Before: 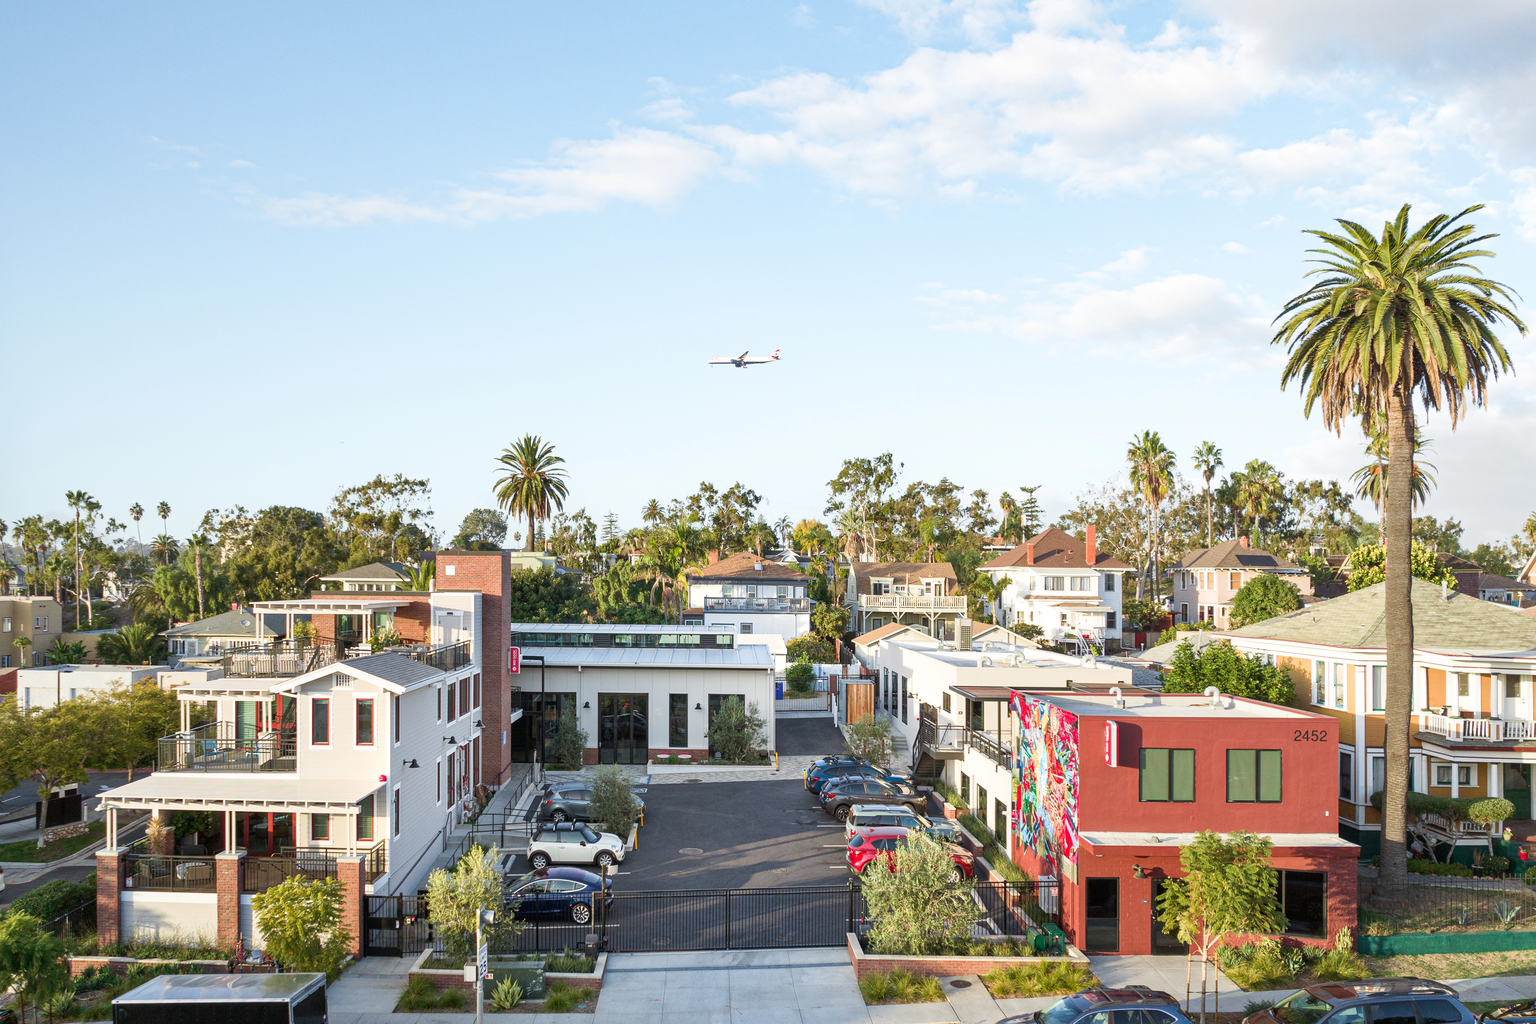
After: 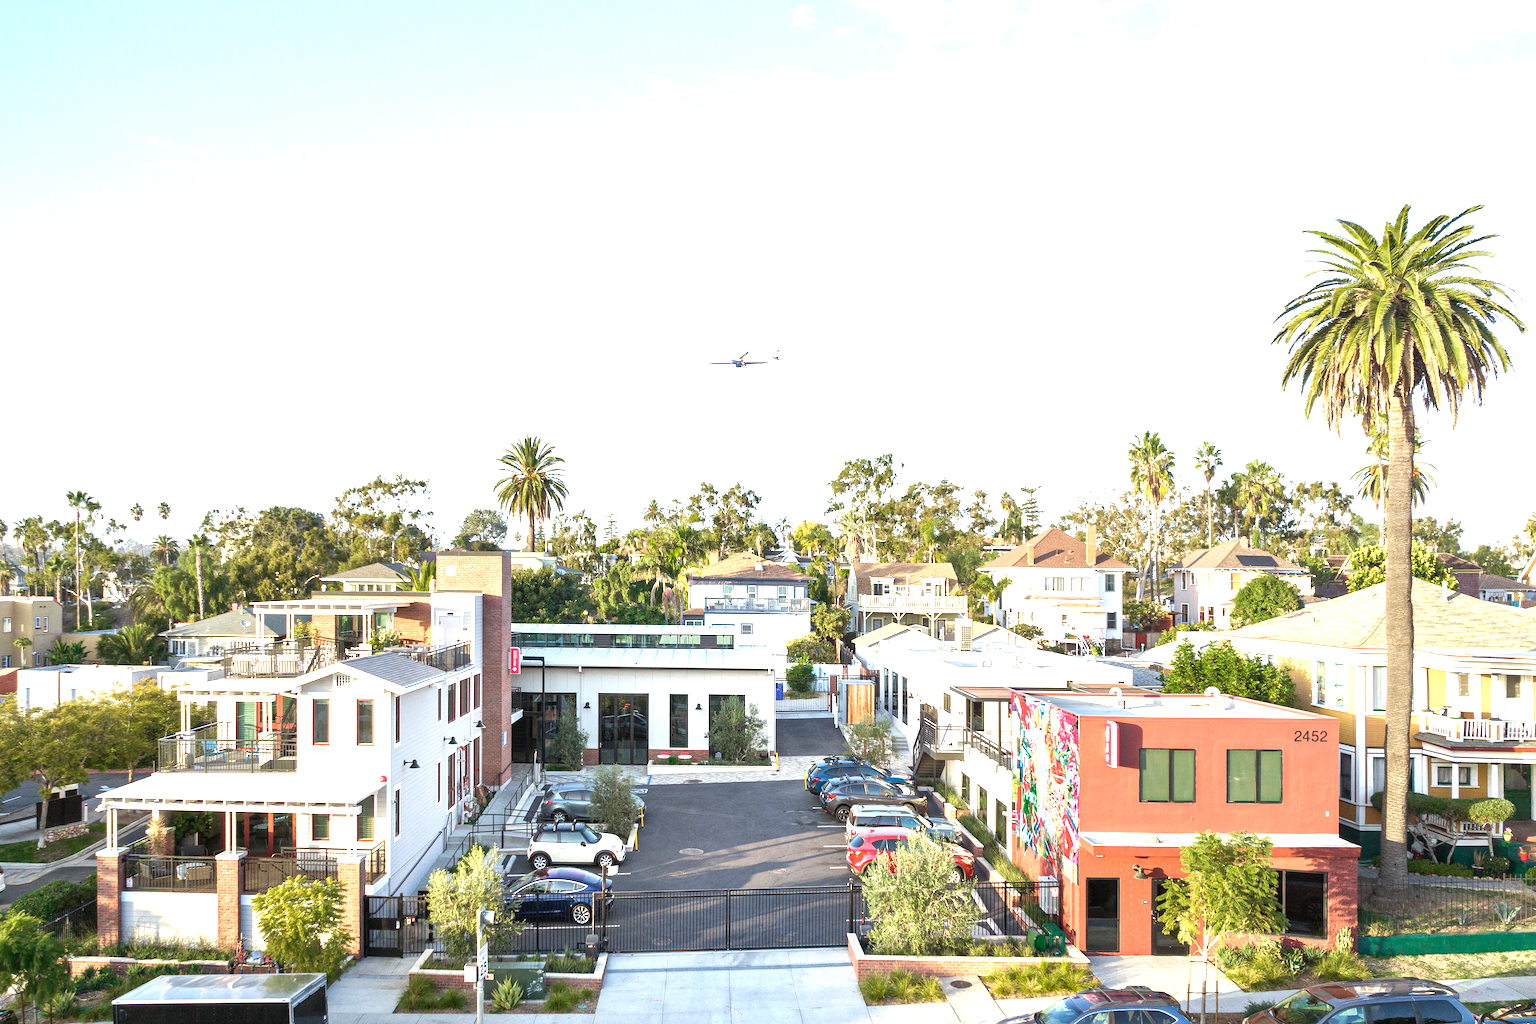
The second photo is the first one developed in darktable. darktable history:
color zones: curves: ch0 [(0, 0.558) (0.143, 0.548) (0.286, 0.447) (0.429, 0.259) (0.571, 0.5) (0.714, 0.5) (0.857, 0.593) (1, 0.558)]; ch1 [(0, 0.543) (0.01, 0.544) (0.12, 0.492) (0.248, 0.458) (0.5, 0.534) (0.748, 0.5) (0.99, 0.469) (1, 0.543)]; ch2 [(0, 0.507) (0.143, 0.522) (0.286, 0.505) (0.429, 0.5) (0.571, 0.5) (0.714, 0.5) (0.857, 0.5) (1, 0.507)]
exposure: black level correction 0, exposure 1 EV, compensate highlight preservation false
